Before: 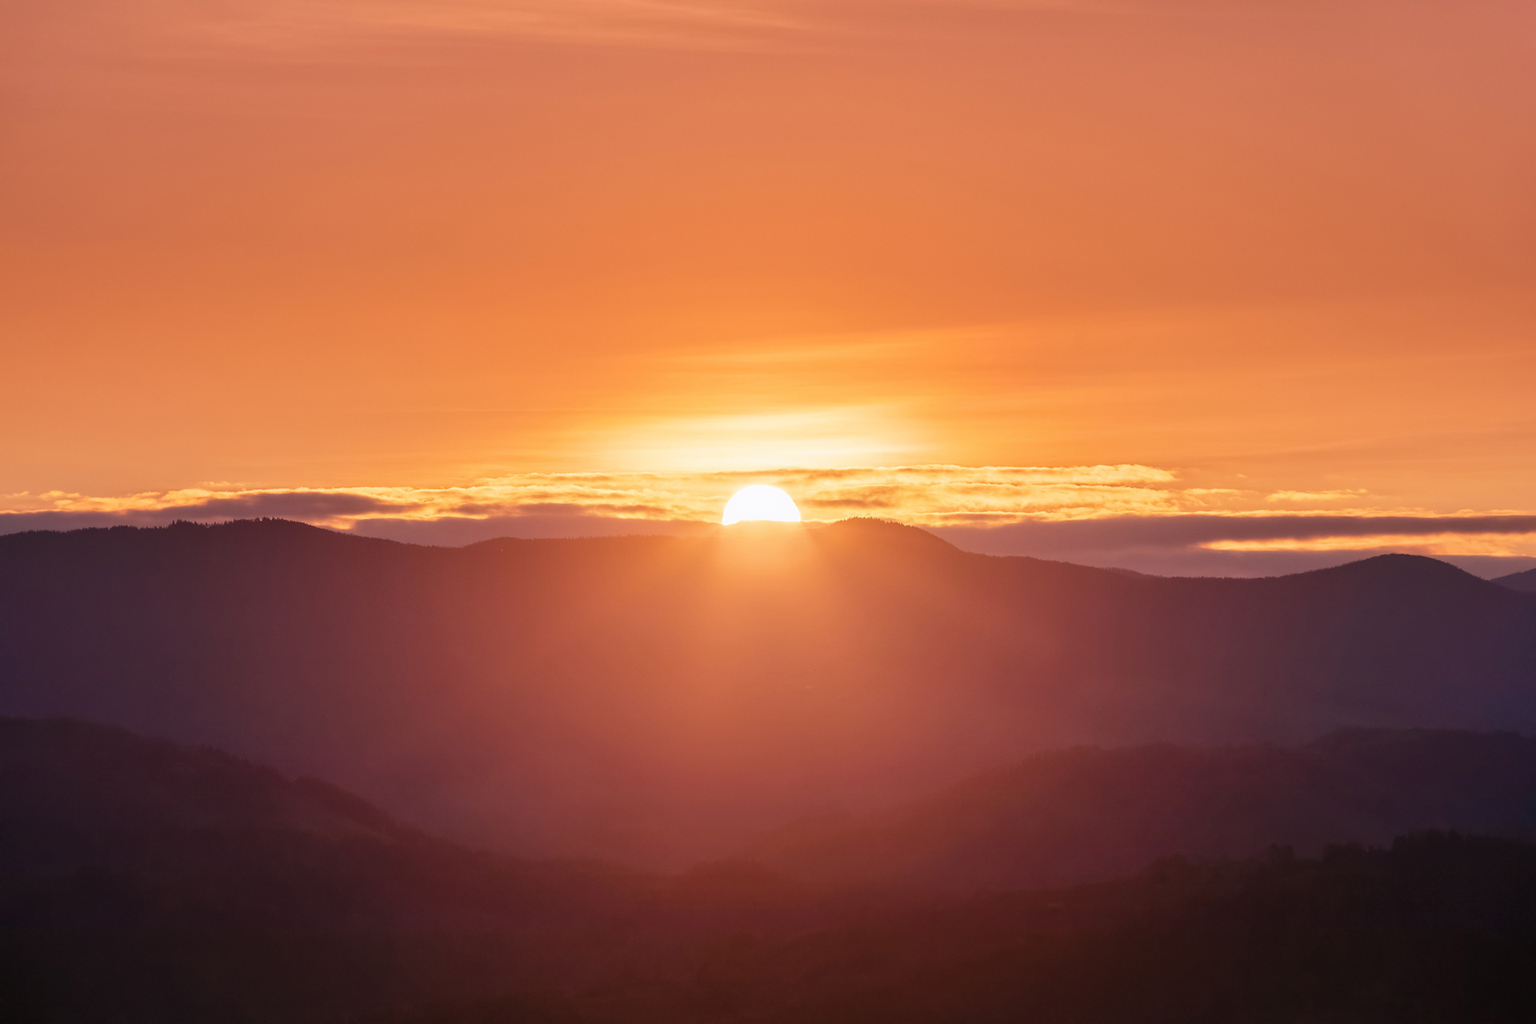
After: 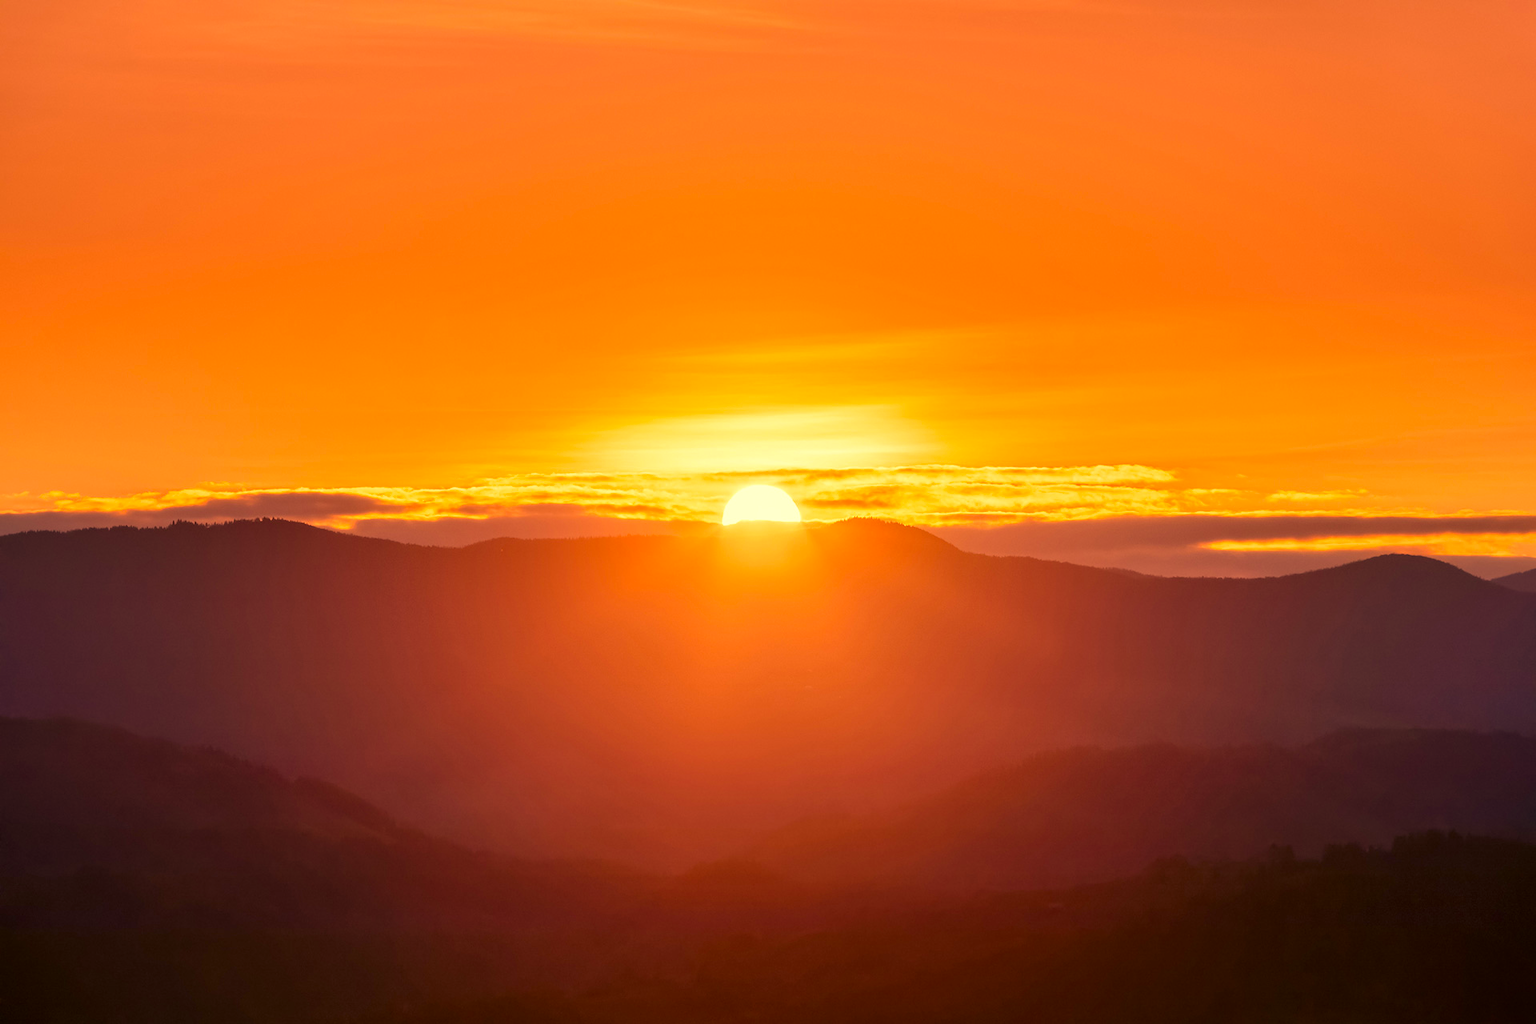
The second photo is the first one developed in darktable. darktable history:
color correction: highlights a* 18.53, highlights b* 35.01, shadows a* 1.87, shadows b* 6.7, saturation 1.03
exposure: black level correction 0.002, exposure 0.296 EV, compensate highlight preservation false
